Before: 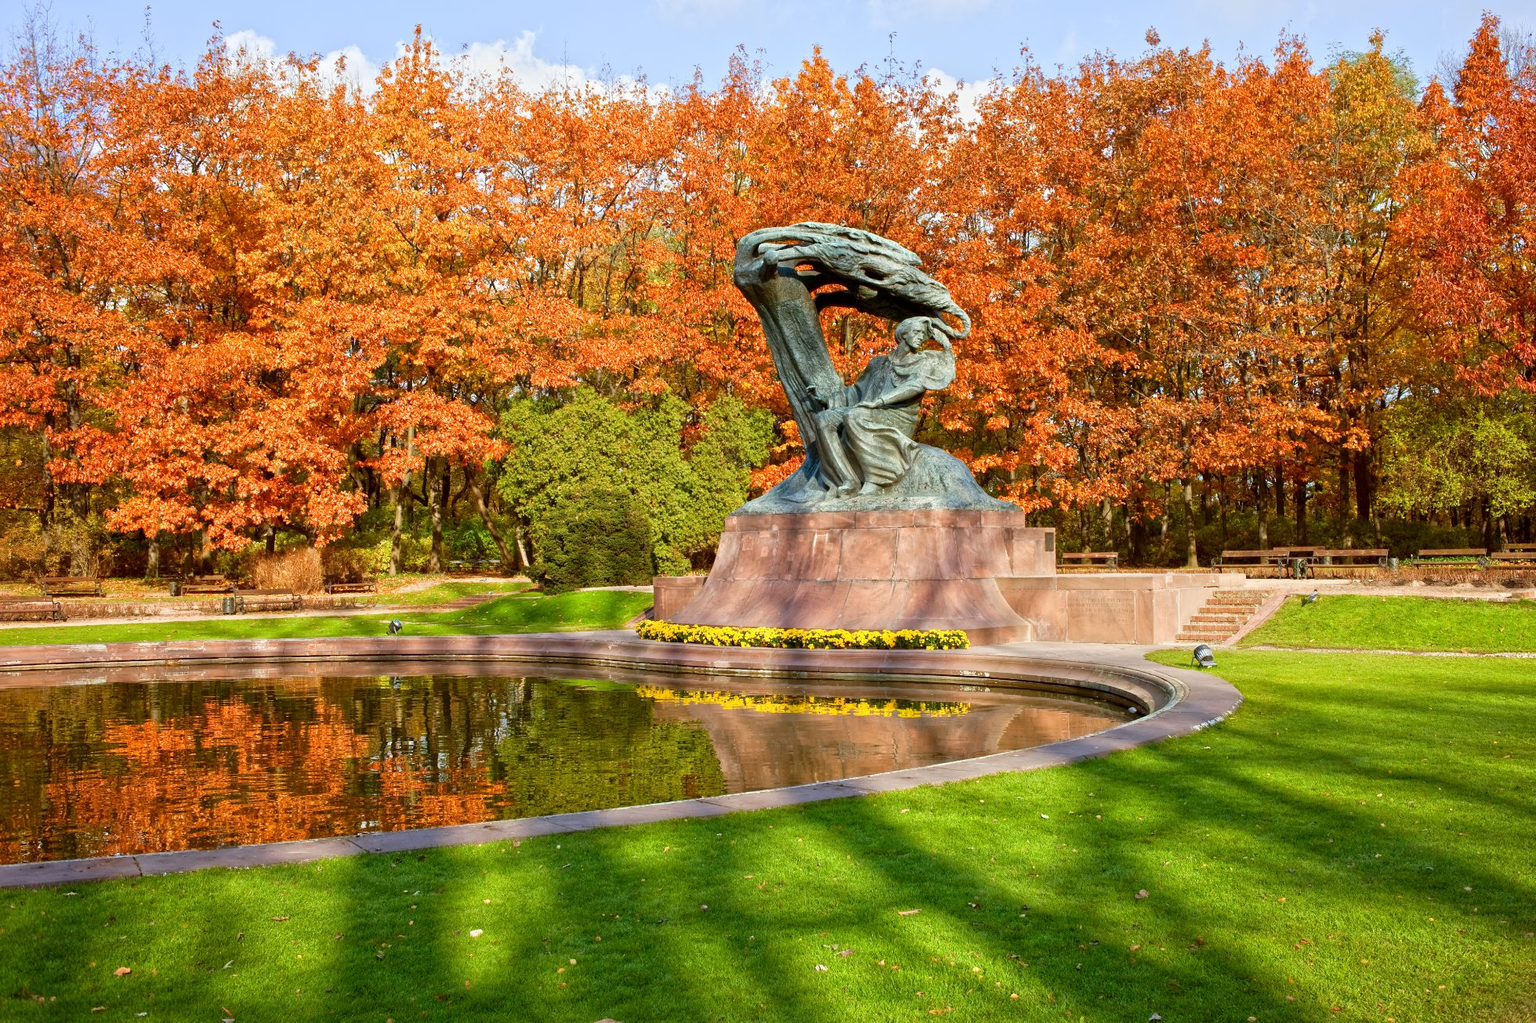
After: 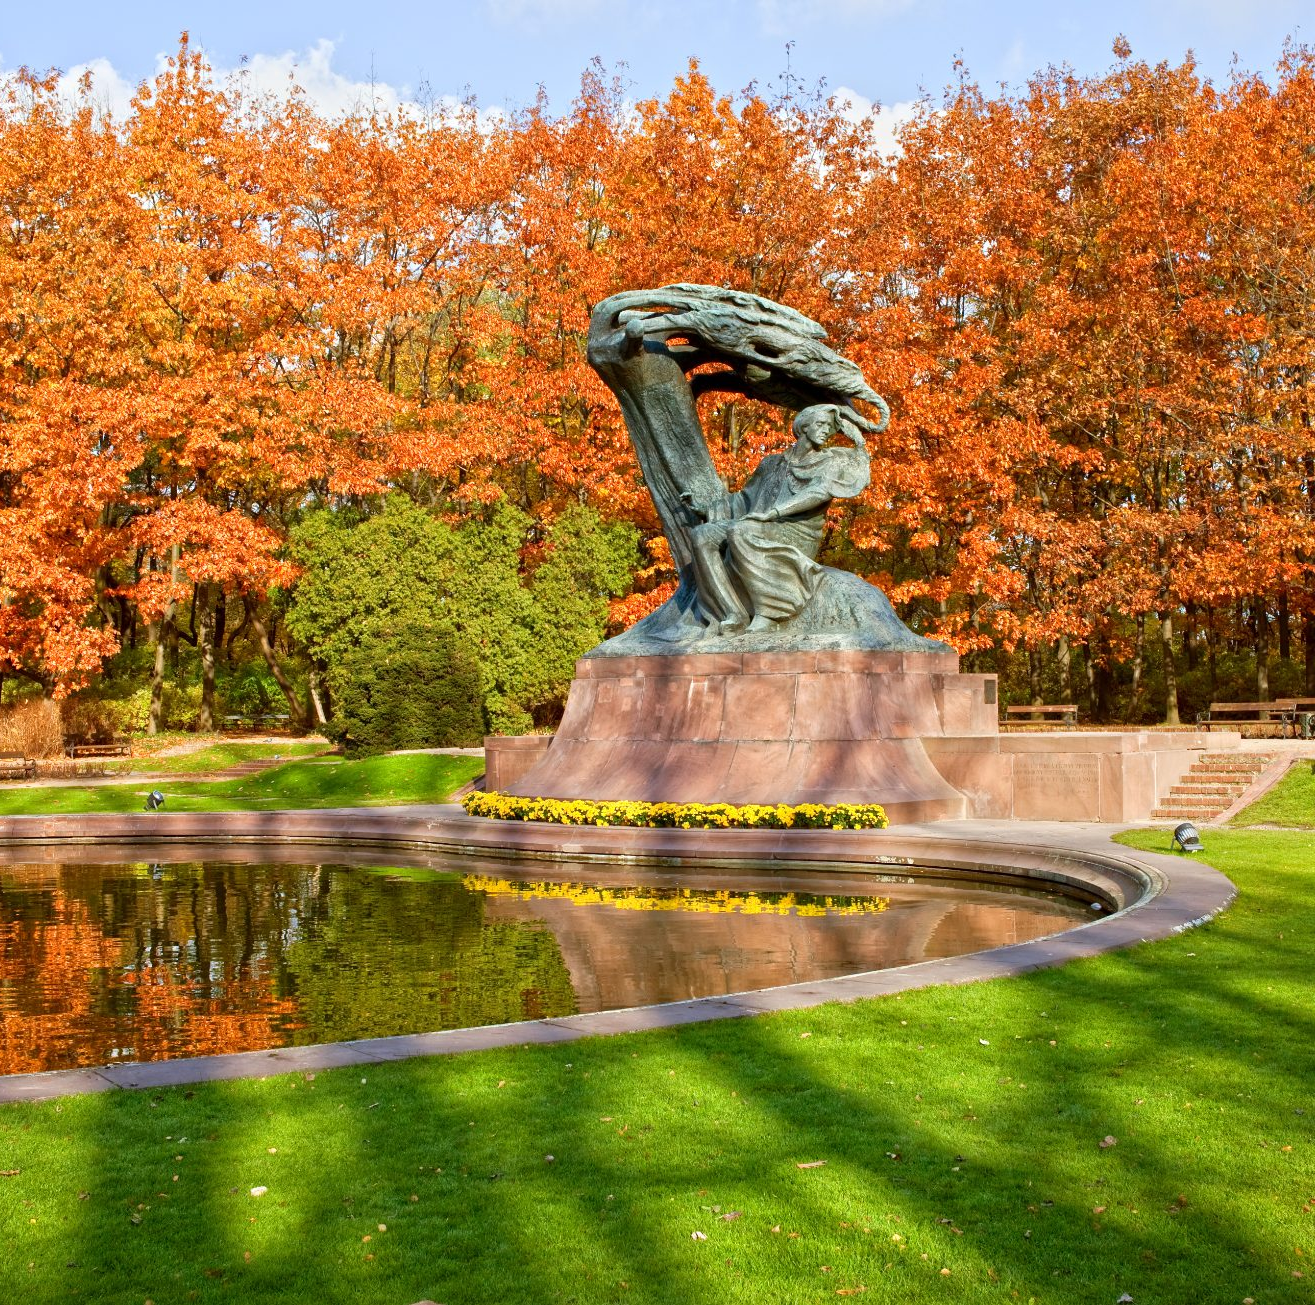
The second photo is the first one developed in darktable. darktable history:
crop and rotate: left 17.827%, right 15.074%
